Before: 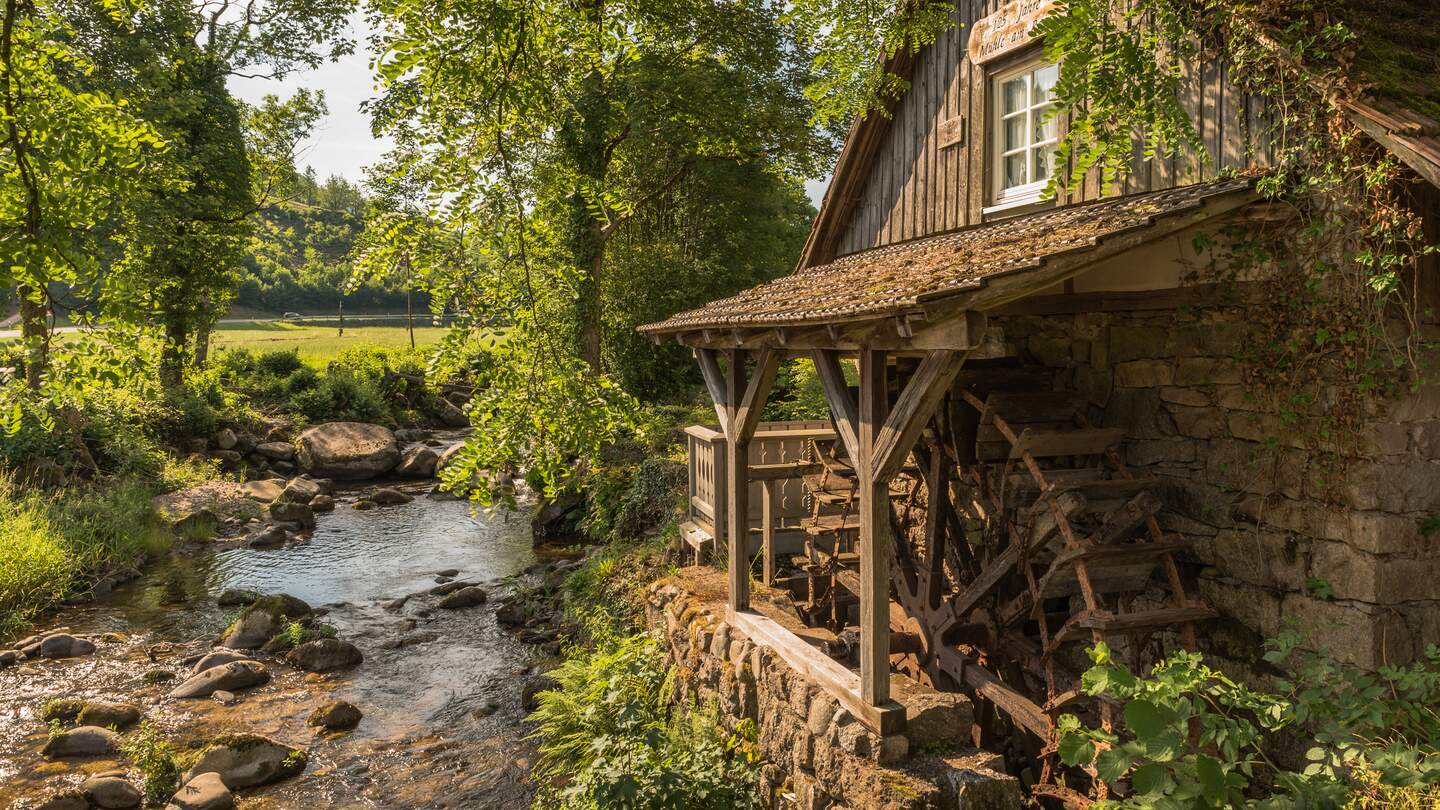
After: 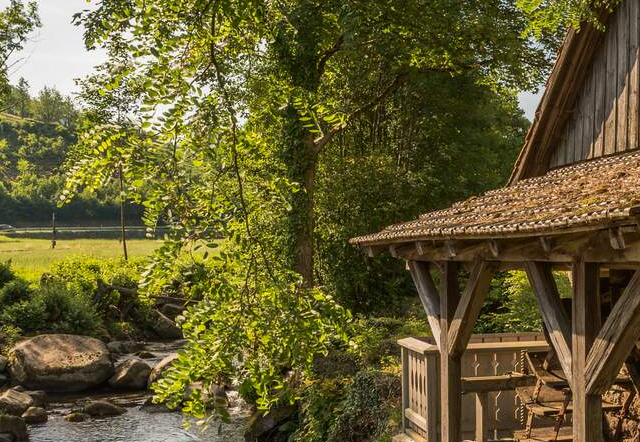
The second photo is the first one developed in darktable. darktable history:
crop: left 19.996%, top 10.888%, right 35.55%, bottom 34.481%
contrast brightness saturation: contrast 0.029, brightness -0.031
